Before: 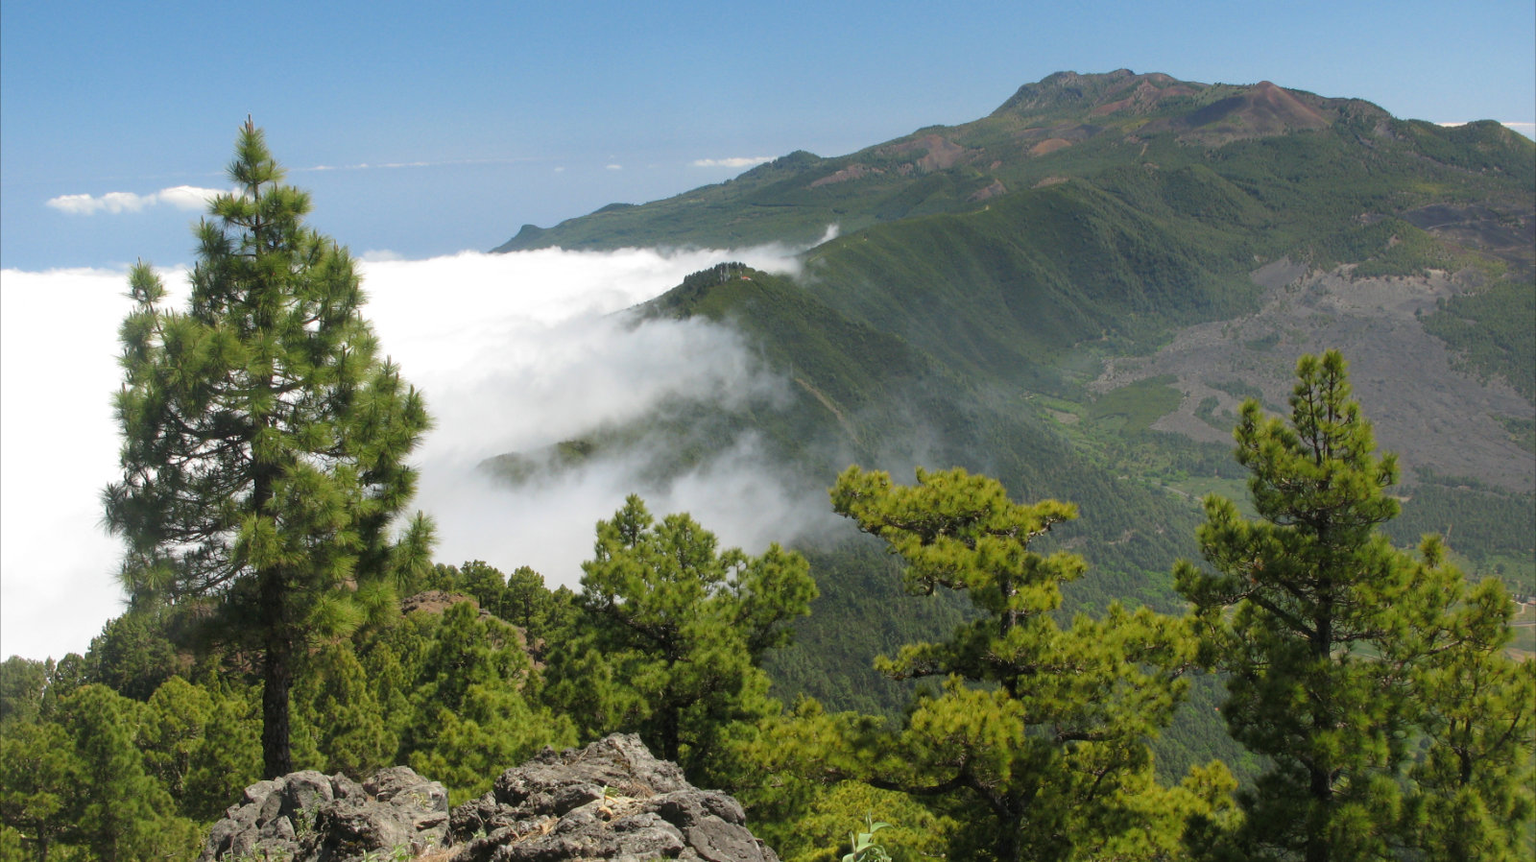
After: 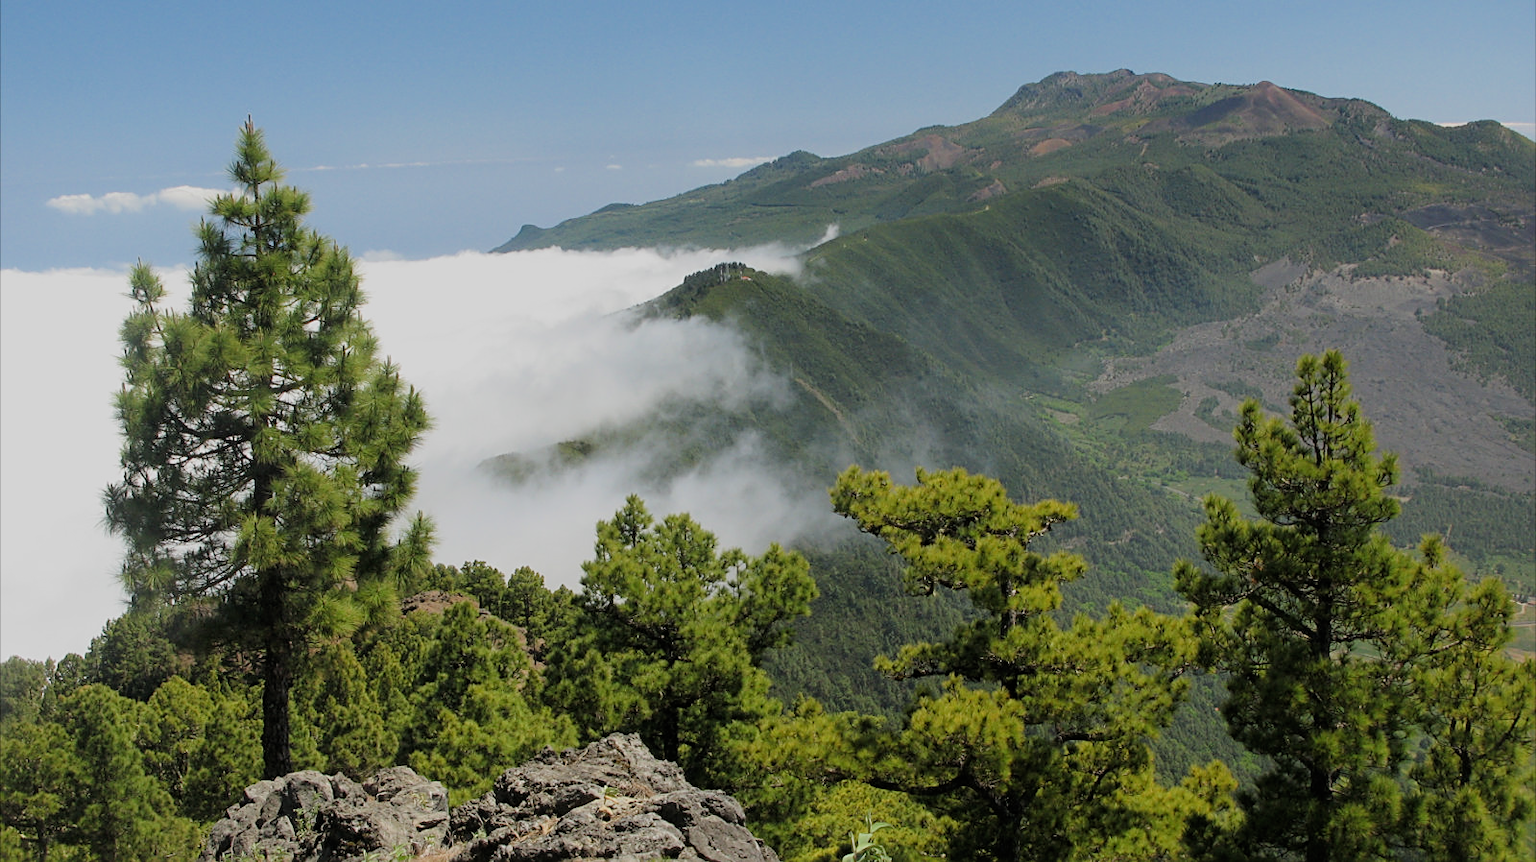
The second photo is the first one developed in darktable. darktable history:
sharpen: on, module defaults
filmic rgb: black relative exposure -7.65 EV, white relative exposure 4.56 EV, hardness 3.61
